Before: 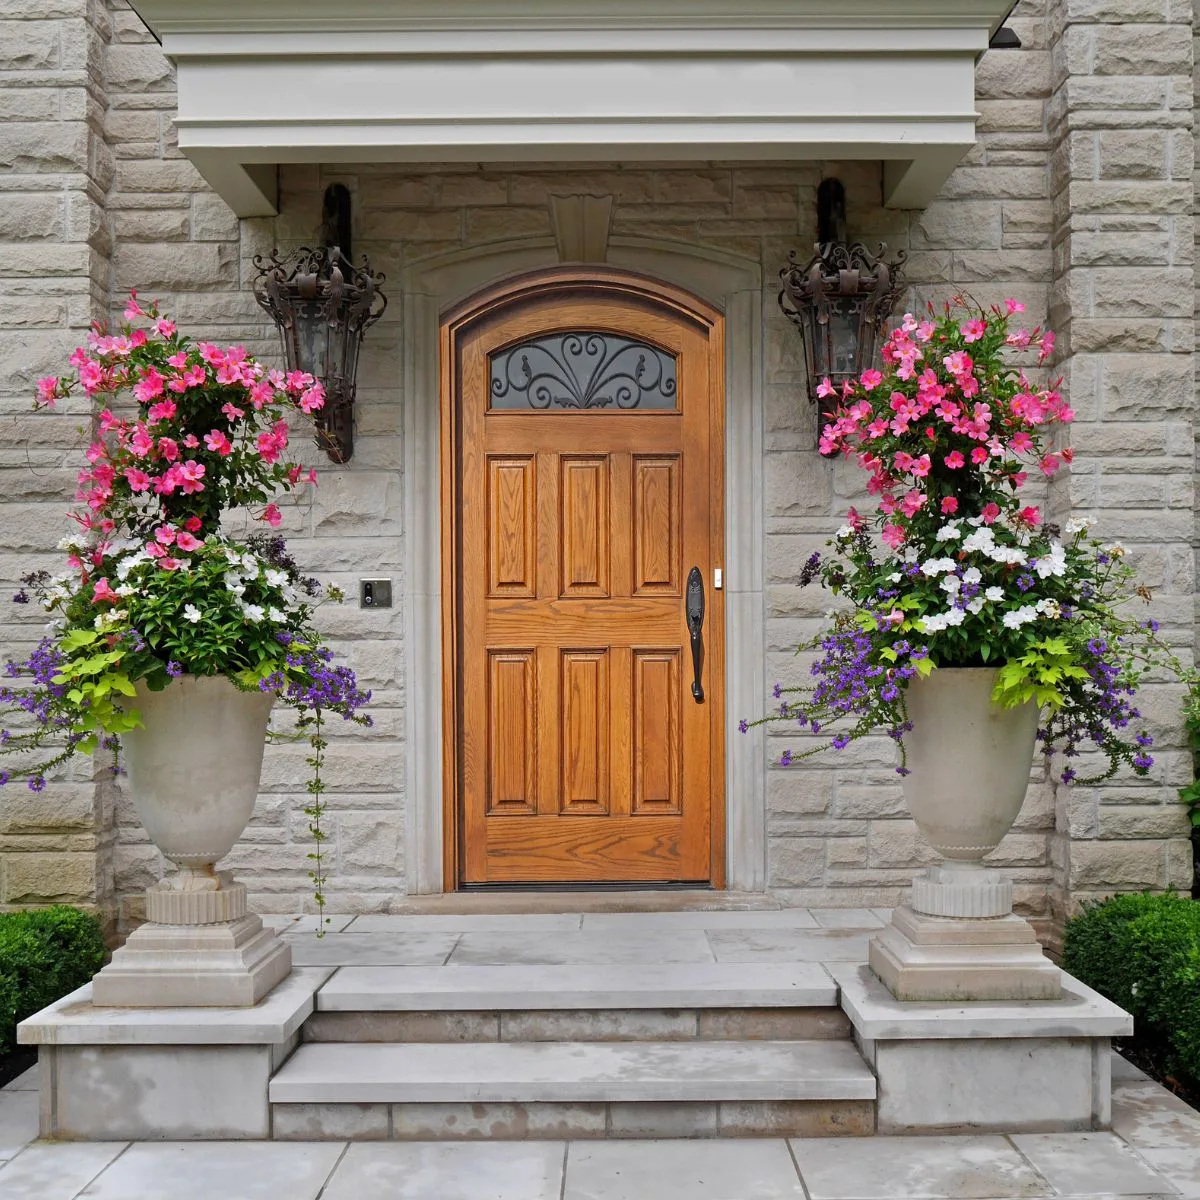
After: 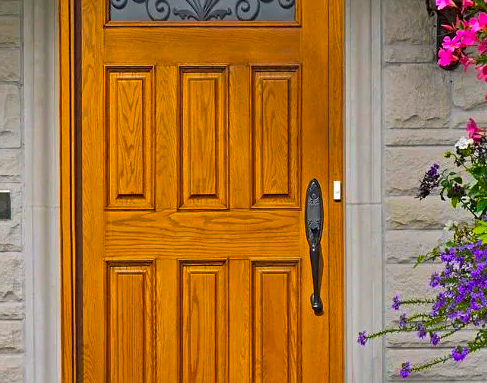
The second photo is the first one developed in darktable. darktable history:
crop: left 31.827%, top 32.348%, right 27.582%, bottom 35.675%
sharpen: amount 0.21
exposure: exposure -0.052 EV, compensate highlight preservation false
color balance rgb: shadows lift › chroma 2.058%, shadows lift › hue 216.91°, linear chroma grading › shadows -39.394%, linear chroma grading › highlights 40.658%, linear chroma grading › global chroma 44.956%, linear chroma grading › mid-tones -29.555%, perceptual saturation grading › global saturation 25.223%
shadows and highlights: shadows 2.88, highlights -17.57, soften with gaussian
